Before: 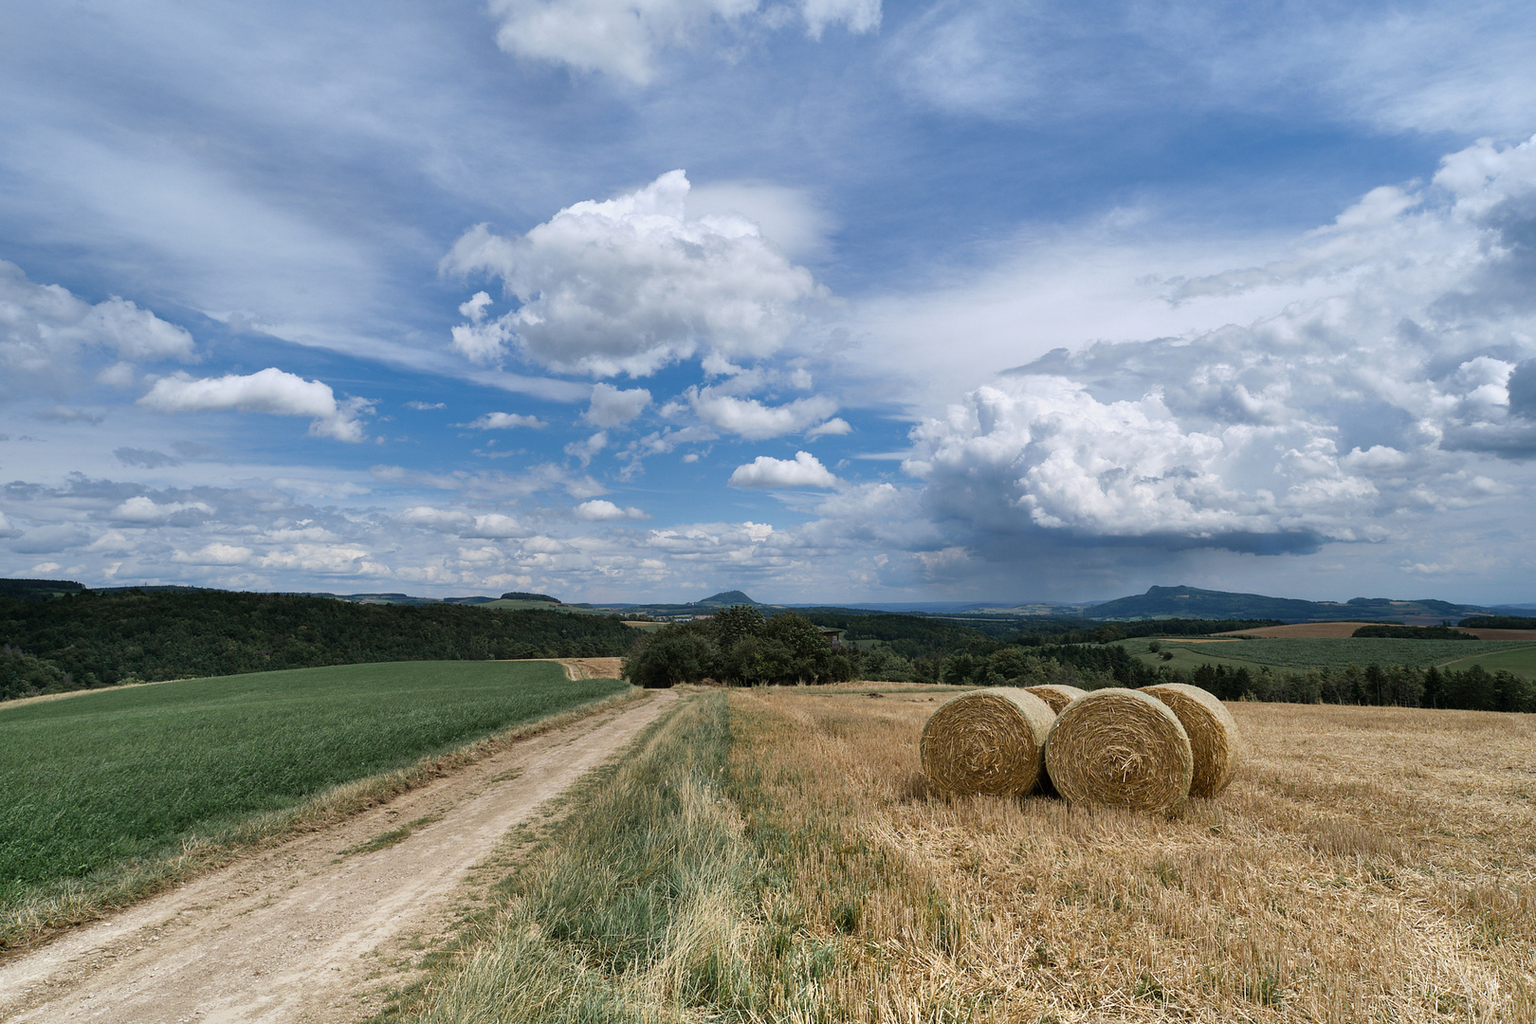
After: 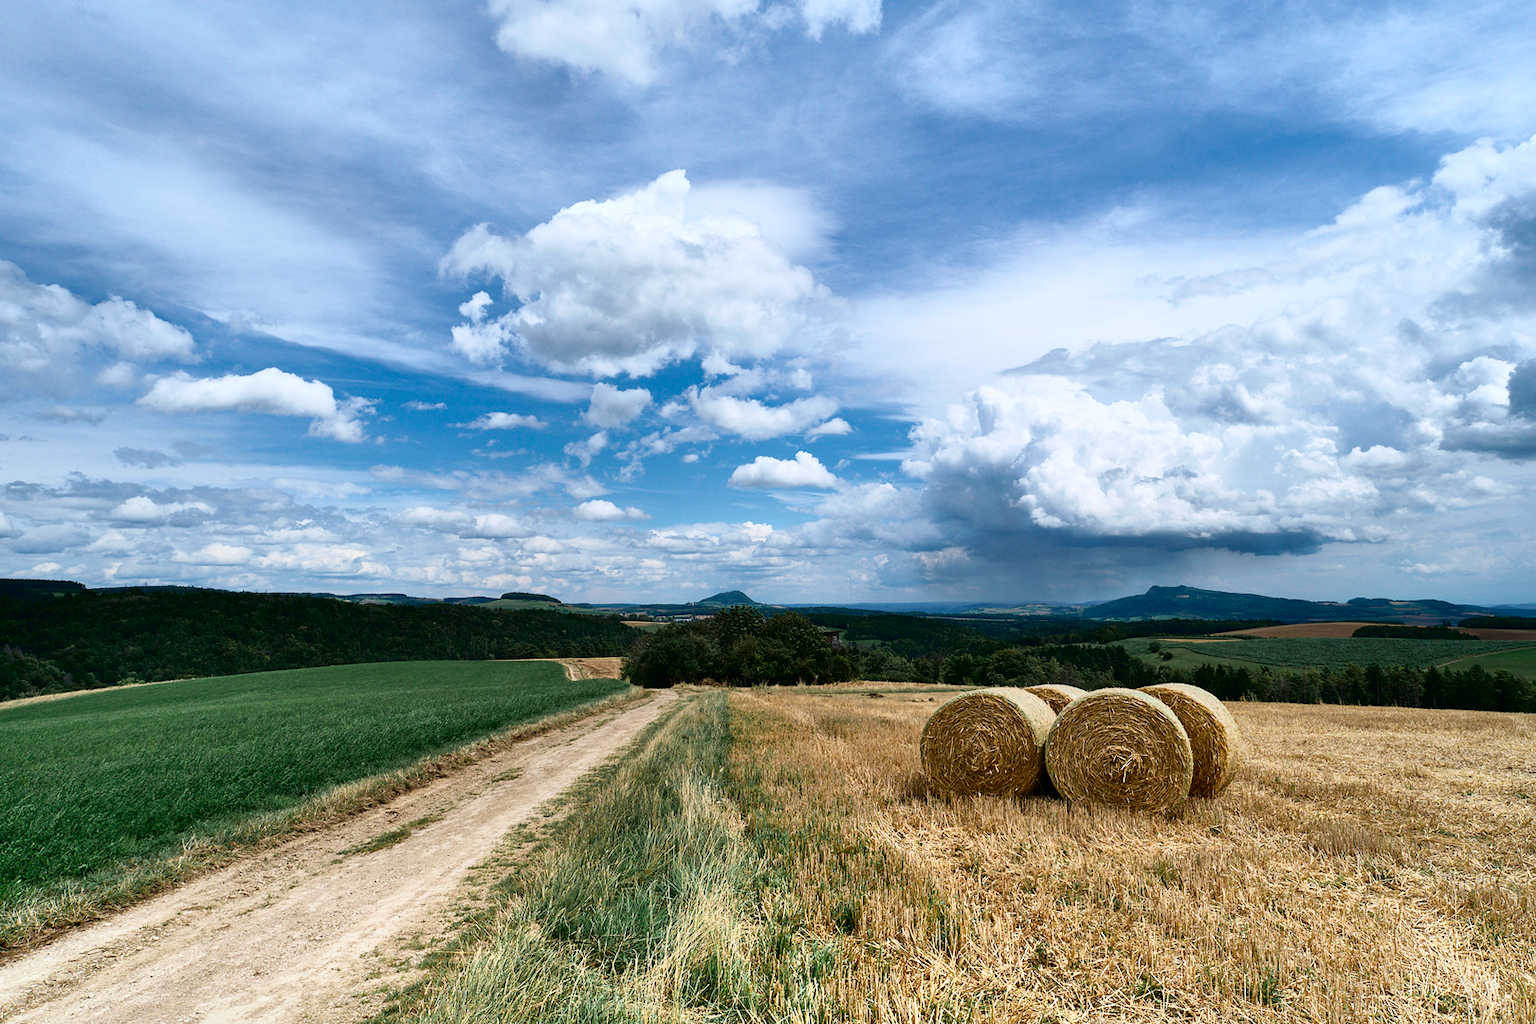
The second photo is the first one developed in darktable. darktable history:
tone curve: curves: ch0 [(0, 0) (0.139, 0.067) (0.319, 0.269) (0.498, 0.505) (0.725, 0.824) (0.864, 0.945) (0.985, 1)]; ch1 [(0, 0) (0.291, 0.197) (0.456, 0.426) (0.495, 0.488) (0.557, 0.578) (0.599, 0.644) (0.702, 0.786) (1, 1)]; ch2 [(0, 0) (0.125, 0.089) (0.353, 0.329) (0.447, 0.43) (0.557, 0.566) (0.63, 0.667) (1, 1)], color space Lab, independent channels, preserve colors none
